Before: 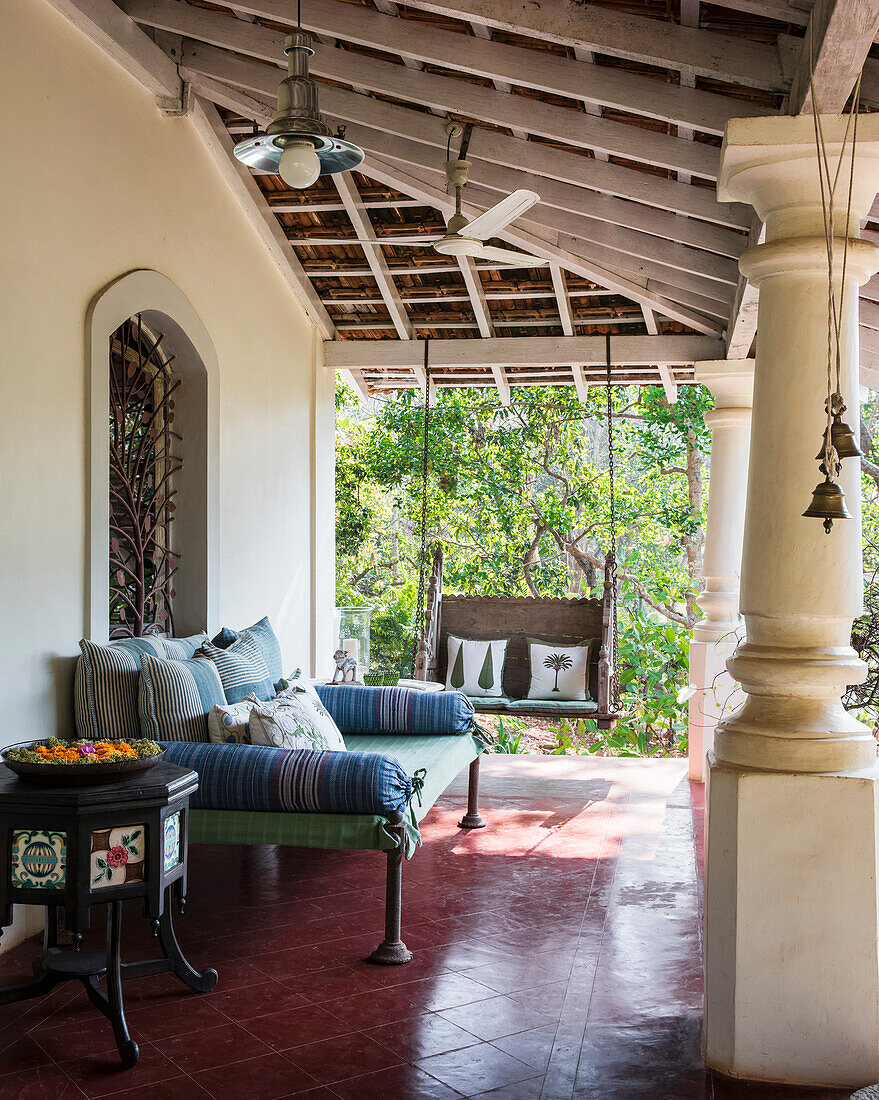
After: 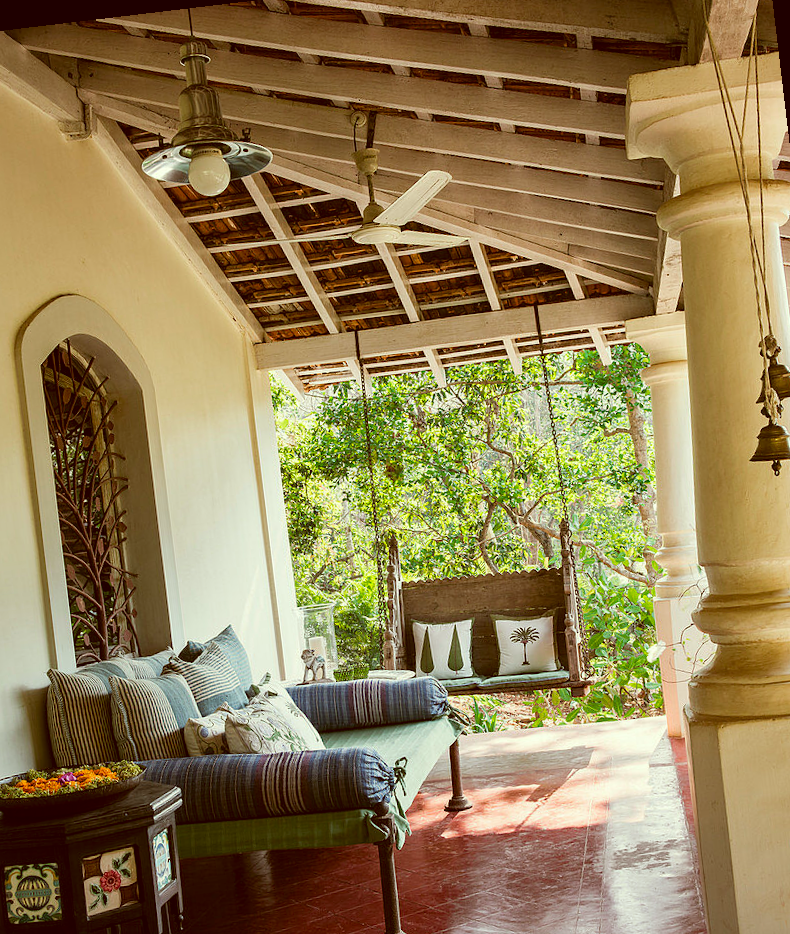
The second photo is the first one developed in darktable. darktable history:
rotate and perspective: rotation -6.83°, automatic cropping off
white balance: emerald 1
crop and rotate: left 10.77%, top 5.1%, right 10.41%, bottom 16.76%
color correction: highlights a* -5.3, highlights b* 9.8, shadows a* 9.8, shadows b* 24.26
